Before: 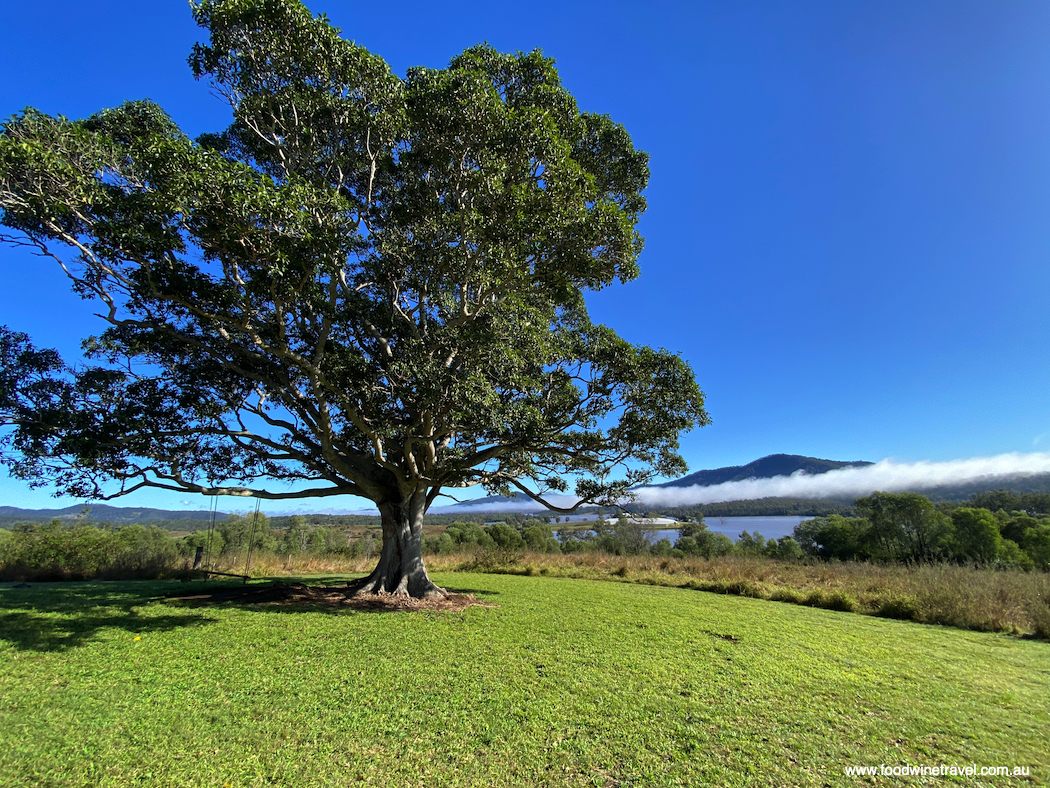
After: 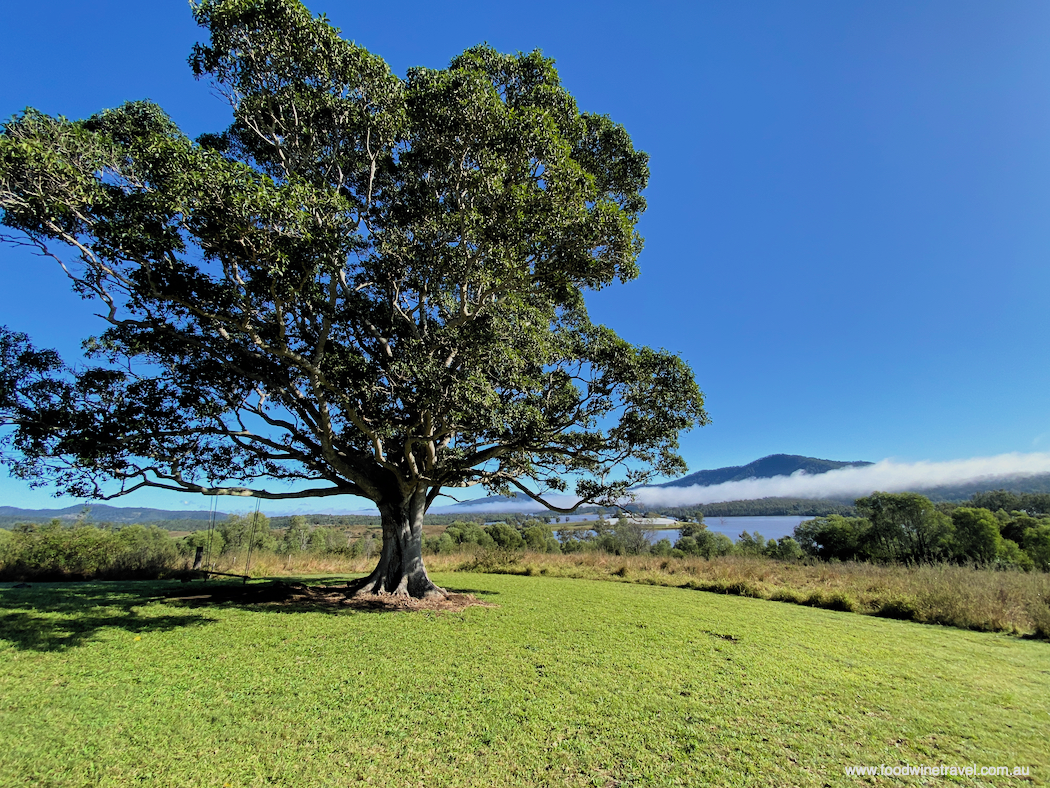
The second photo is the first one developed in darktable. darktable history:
filmic rgb: black relative exposure -7.65 EV, white relative exposure 3.95 EV, hardness 4.01, contrast 1.094, highlights saturation mix -30.37%, color science v6 (2022)
velvia: strength 14.89%
